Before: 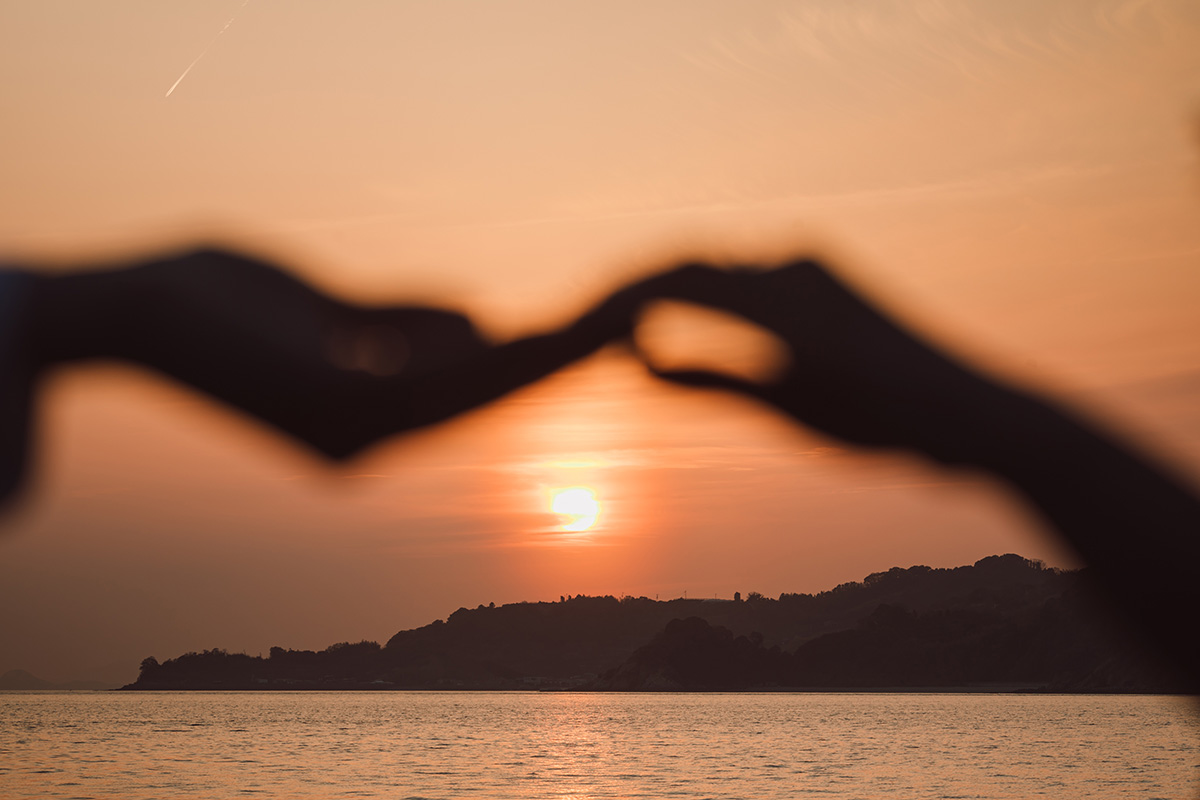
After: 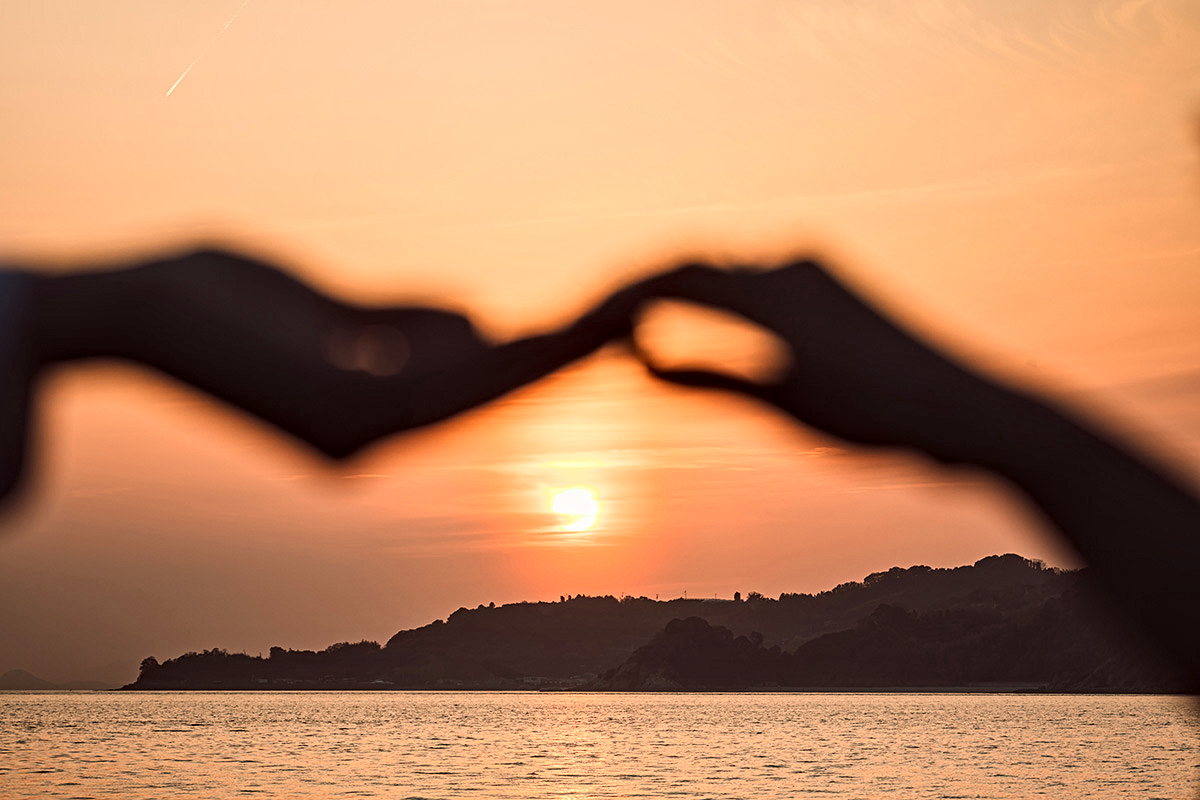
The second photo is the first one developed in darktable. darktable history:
contrast brightness saturation: contrast 0.2, brightness 0.16, saturation 0.22
haze removal: strength -0.1, adaptive false
exposure: black level correction 0.002, compensate highlight preservation false
contrast equalizer: octaves 7, y [[0.5, 0.542, 0.583, 0.625, 0.667, 0.708], [0.5 ×6], [0.5 ×6], [0 ×6], [0 ×6]]
